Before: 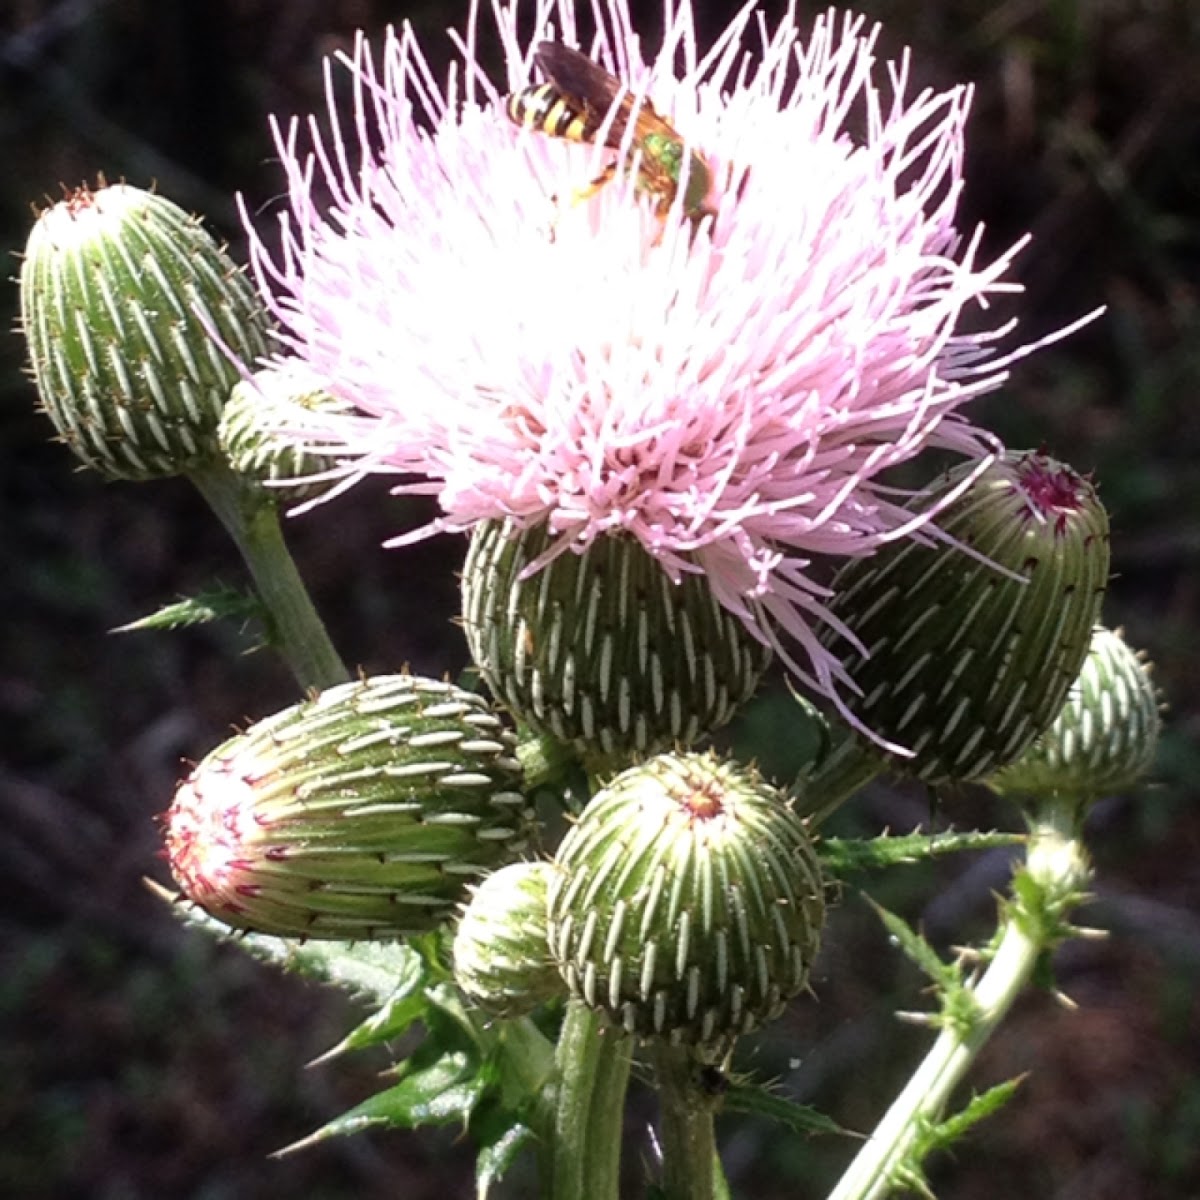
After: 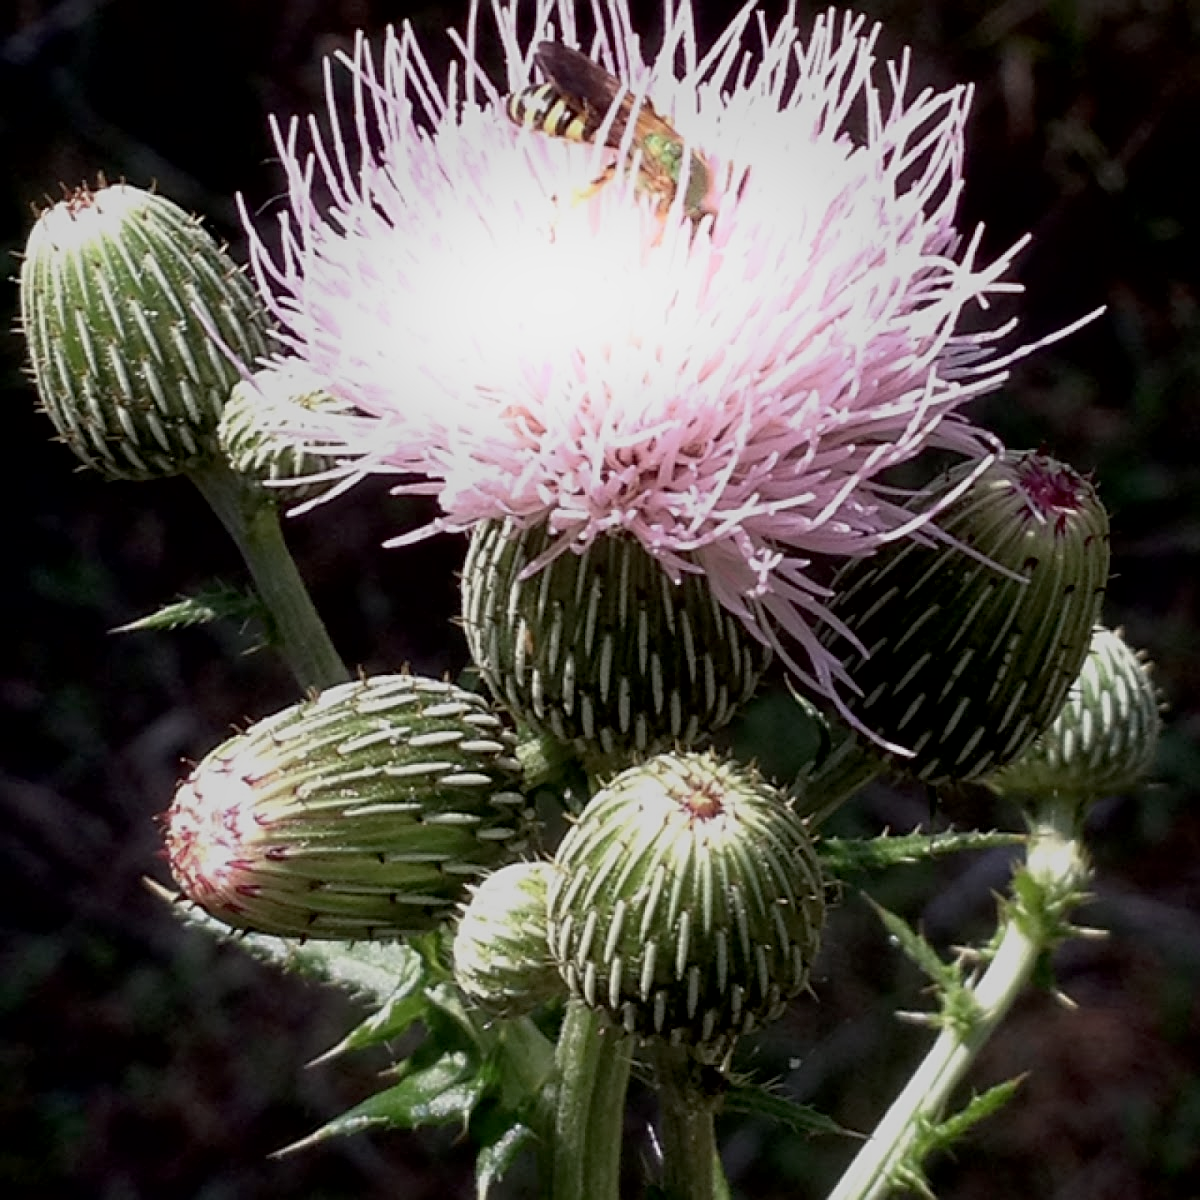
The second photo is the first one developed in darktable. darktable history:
shadows and highlights: shadows -21.3, highlights 100, soften with gaussian
exposure: black level correction 0.009, exposure -0.637 EV, compensate highlight preservation false
contrast brightness saturation: saturation -0.17
sharpen: on, module defaults
